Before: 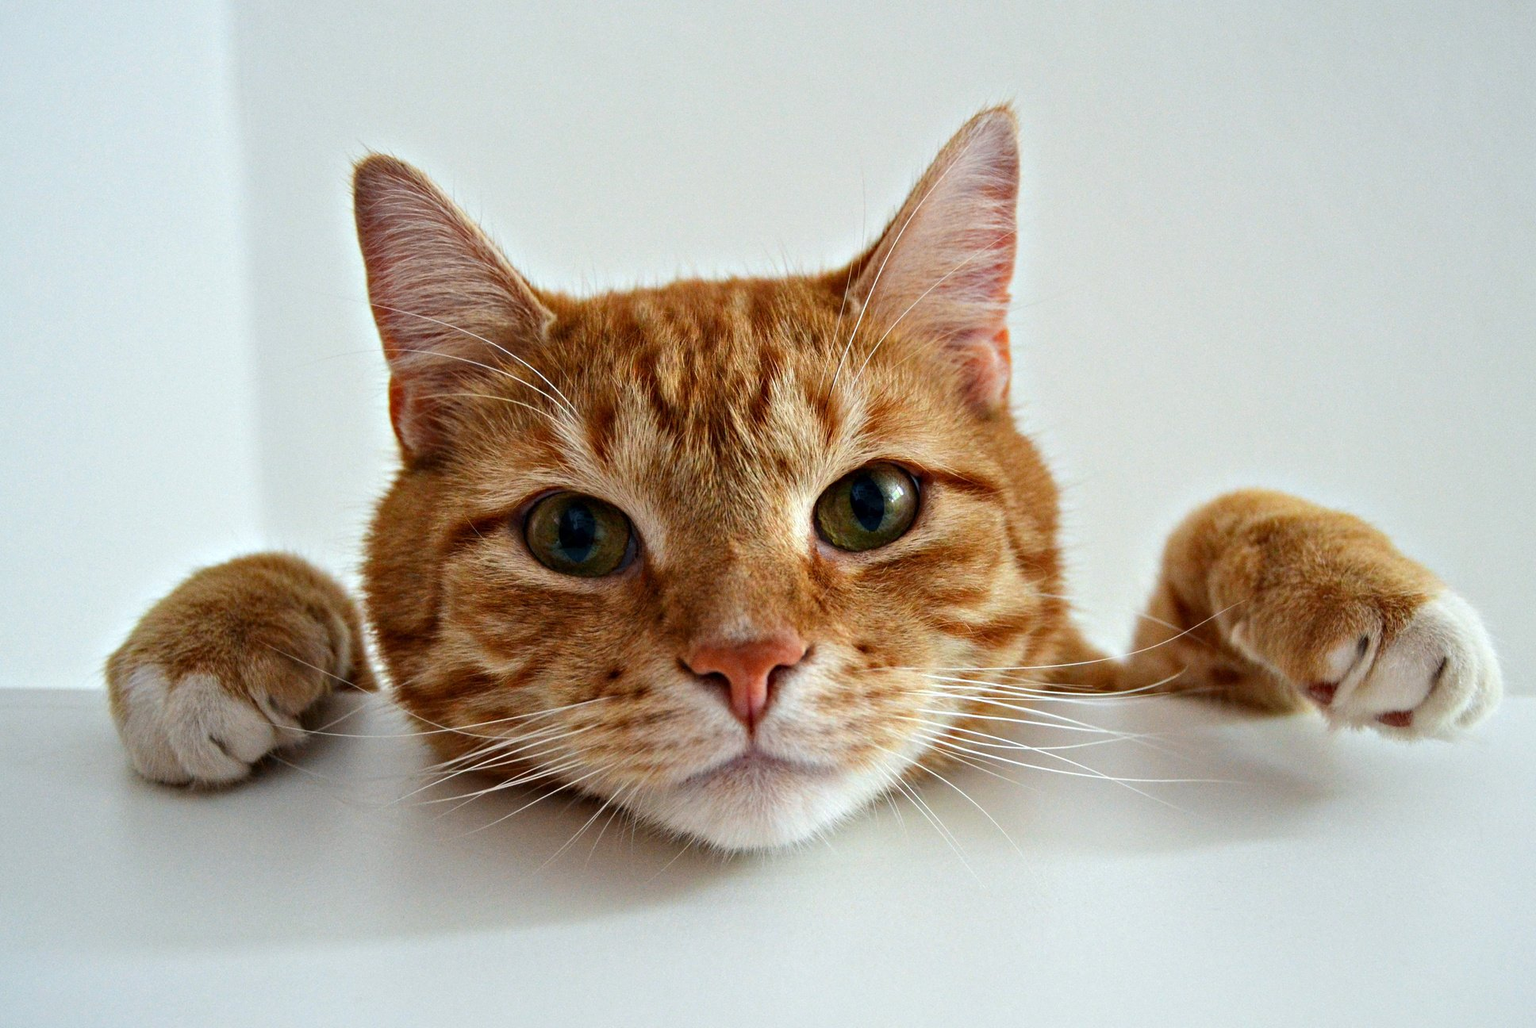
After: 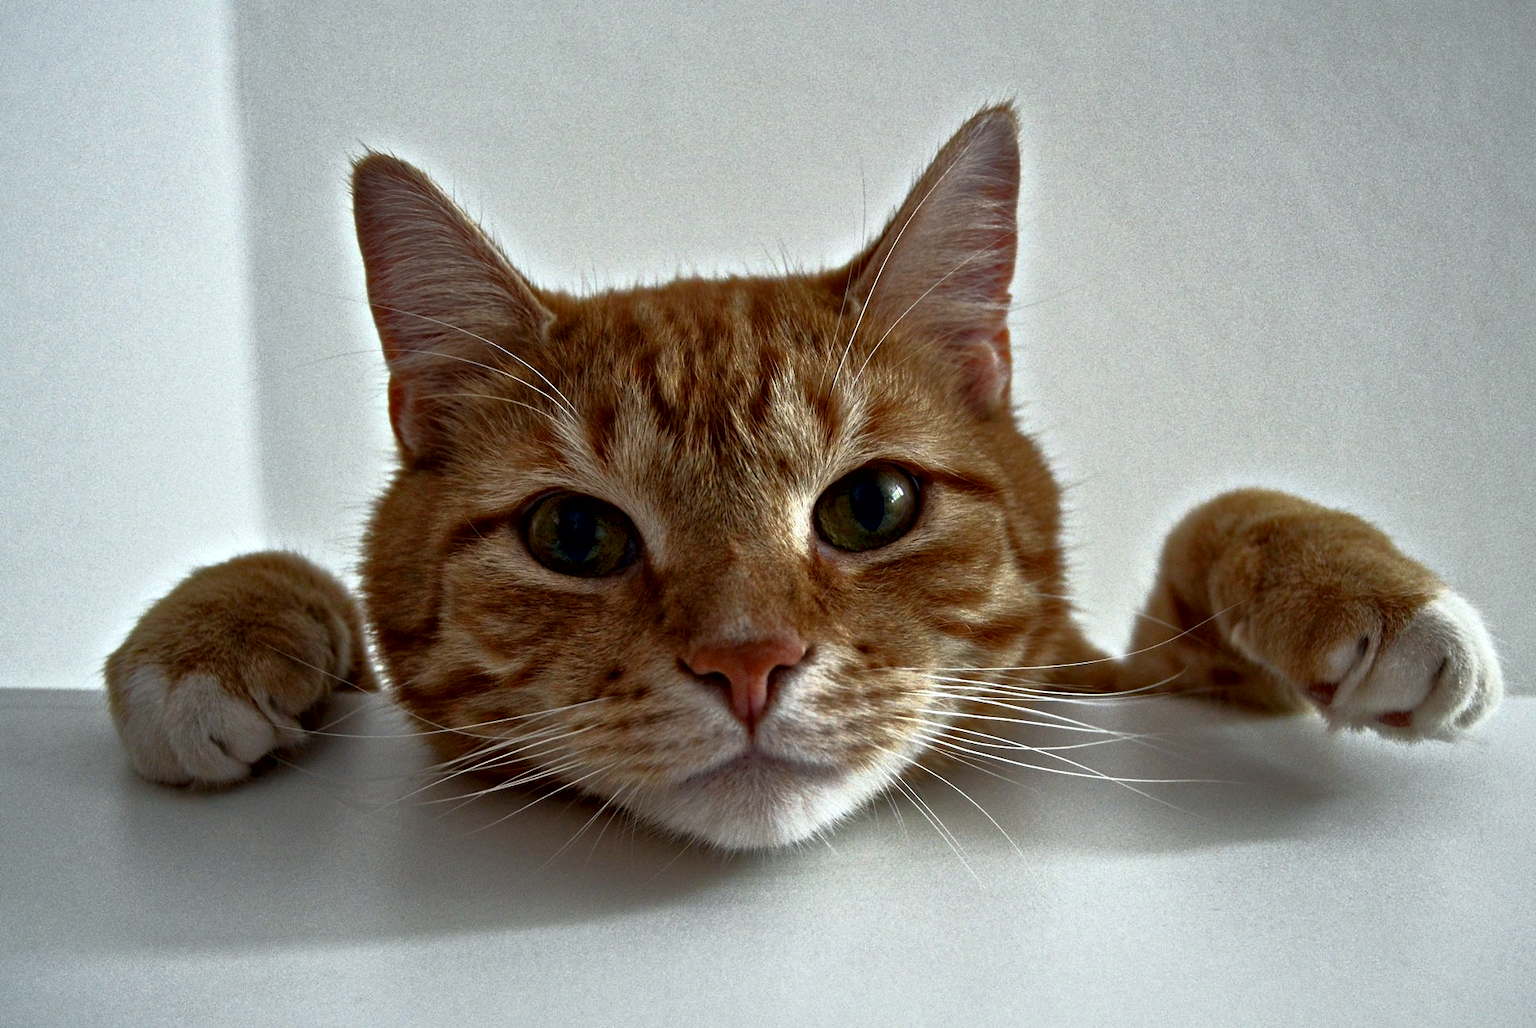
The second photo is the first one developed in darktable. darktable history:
base curve: curves: ch0 [(0, 0) (0.564, 0.291) (0.802, 0.731) (1, 1)]
local contrast: mode bilateral grid, contrast 20, coarseness 100, detail 150%, midtone range 0.2
